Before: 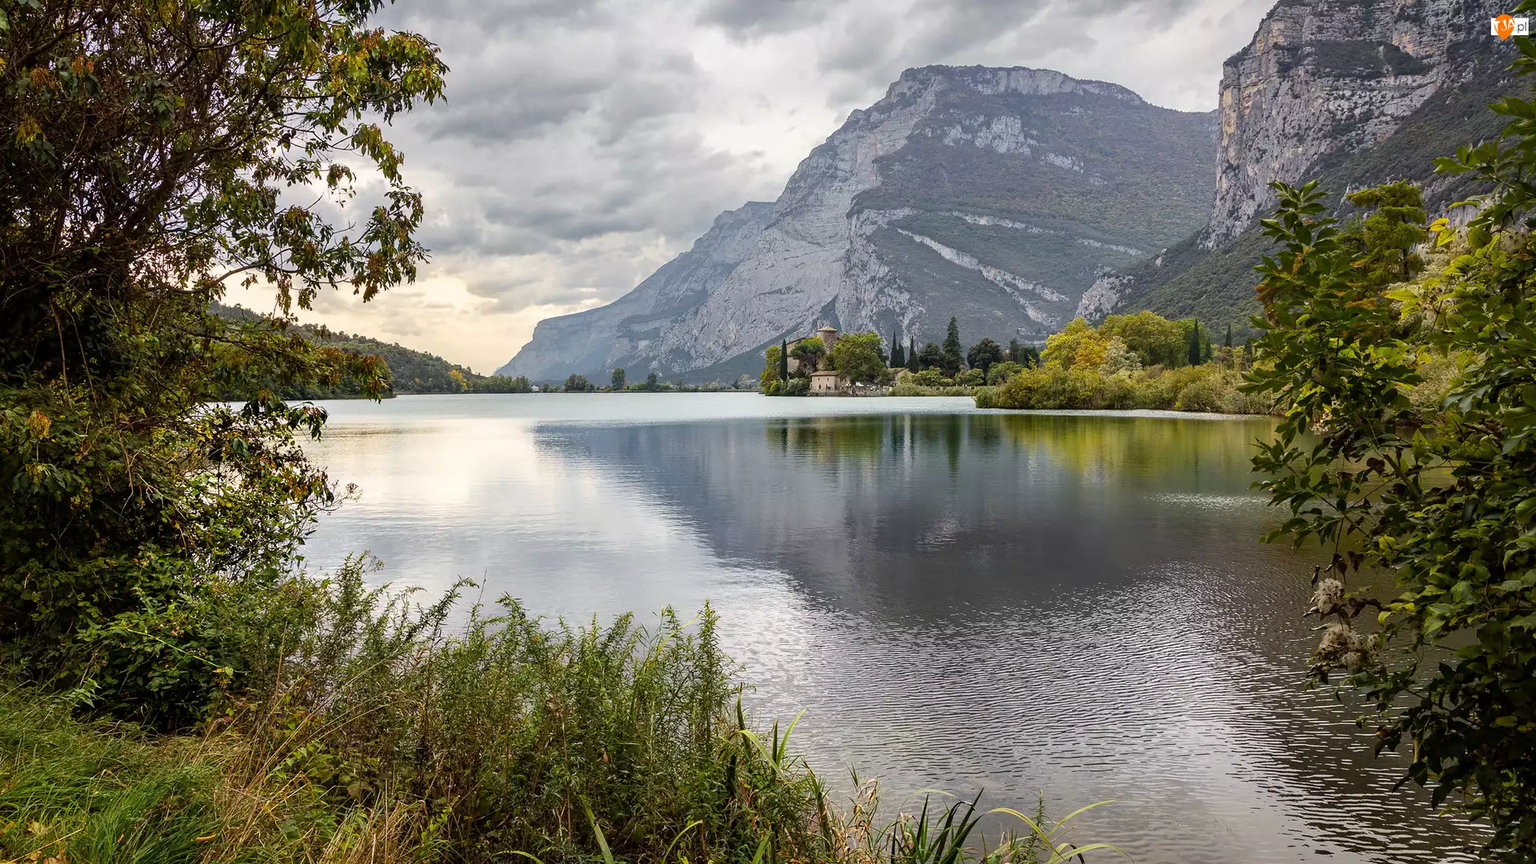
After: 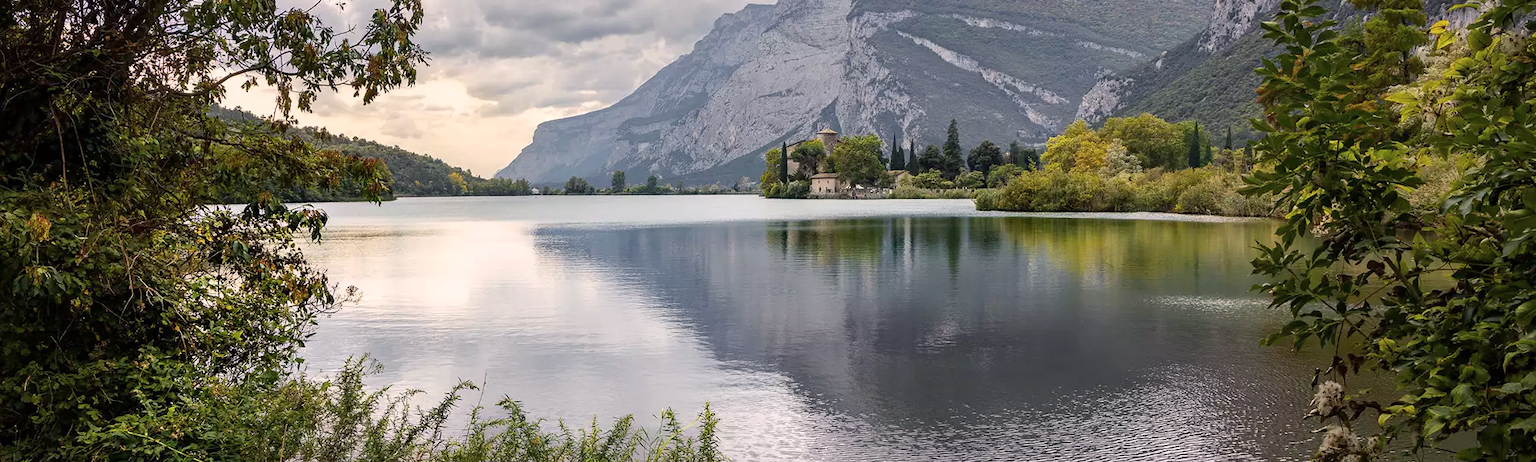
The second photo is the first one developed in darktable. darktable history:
crop and rotate: top 23.043%, bottom 23.437%
contrast brightness saturation: saturation -0.05
color balance rgb: shadows lift › chroma 1.41%, shadows lift › hue 260°, power › chroma 0.5%, power › hue 260°, highlights gain › chroma 1%, highlights gain › hue 27°, saturation formula JzAzBz (2021)
